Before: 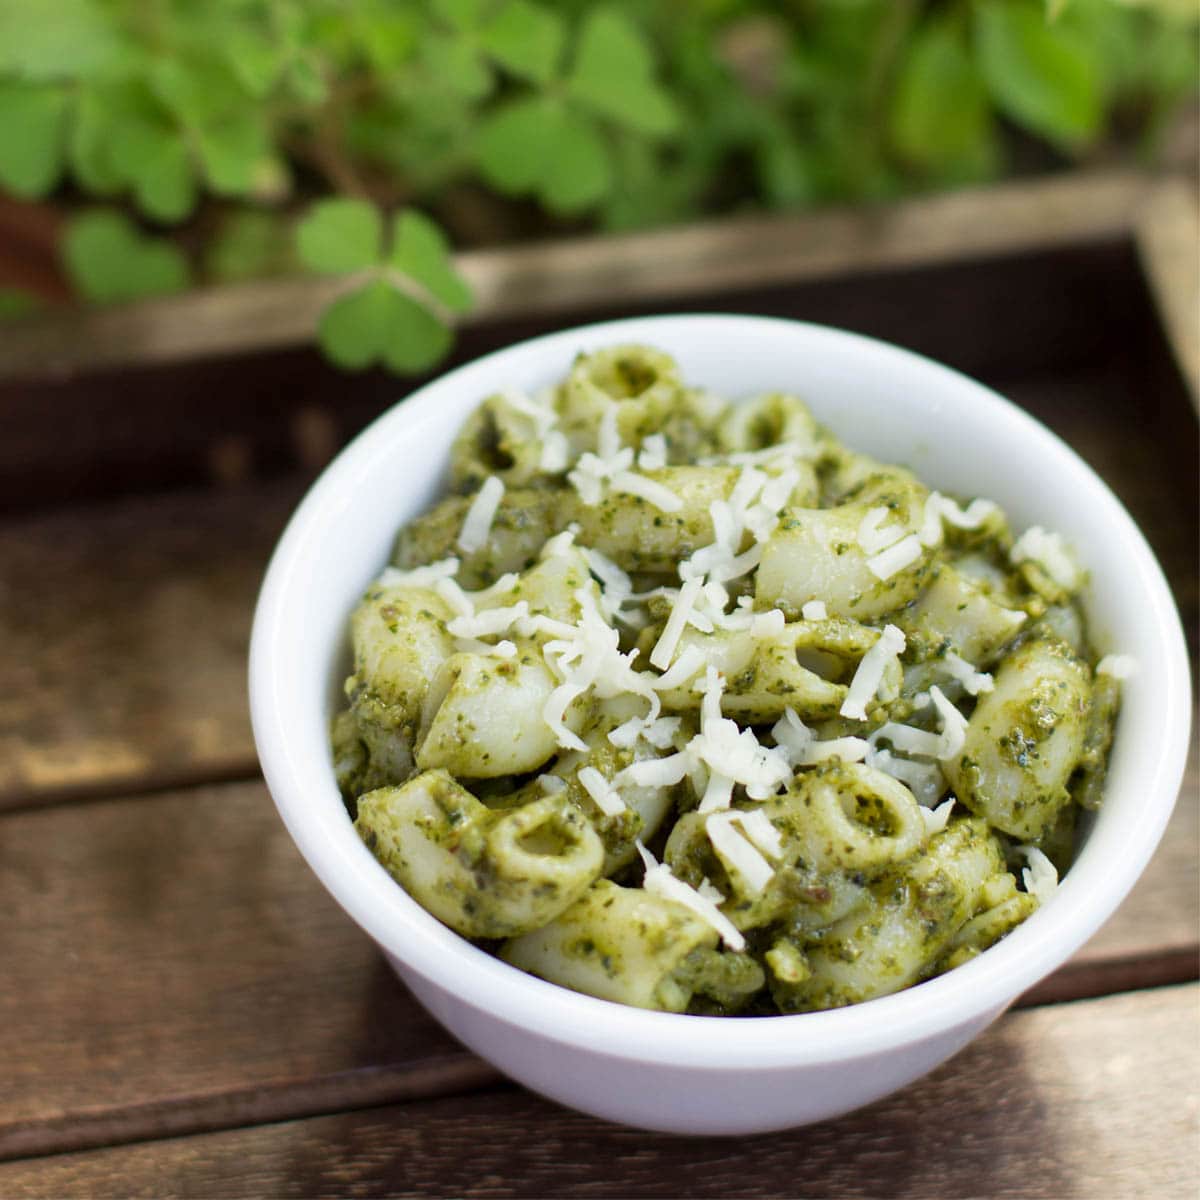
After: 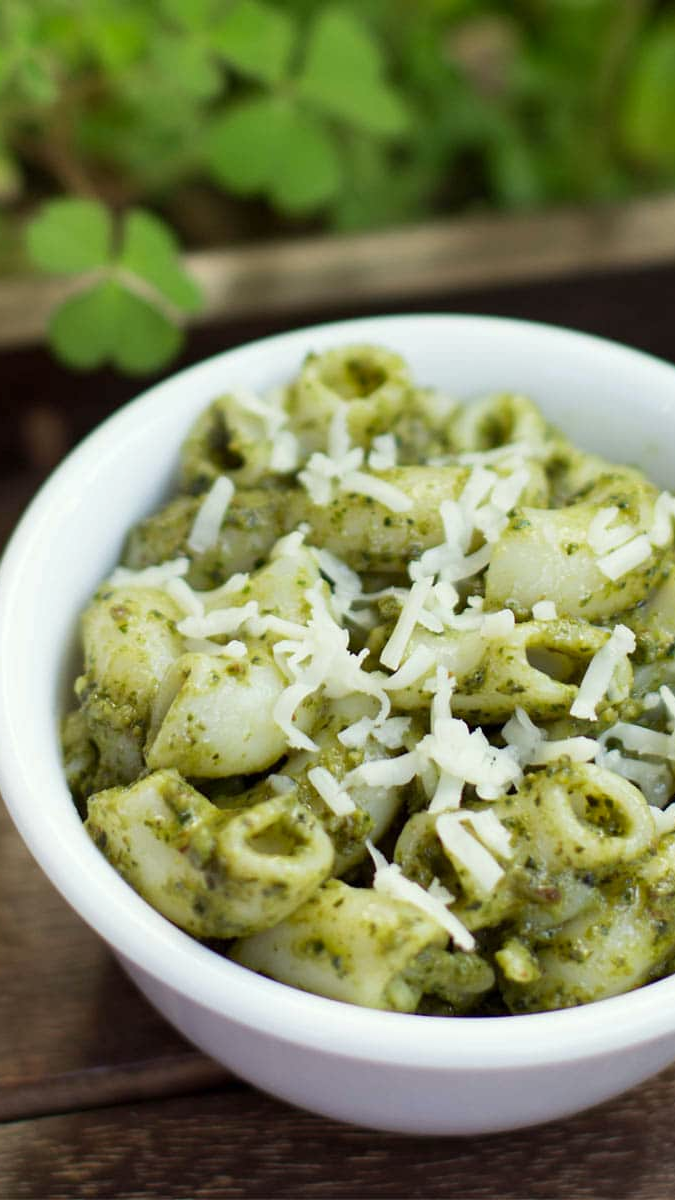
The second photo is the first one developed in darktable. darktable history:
color correction: highlights a* -2.68, highlights b* 2.57
crop and rotate: left 22.516%, right 21.234%
